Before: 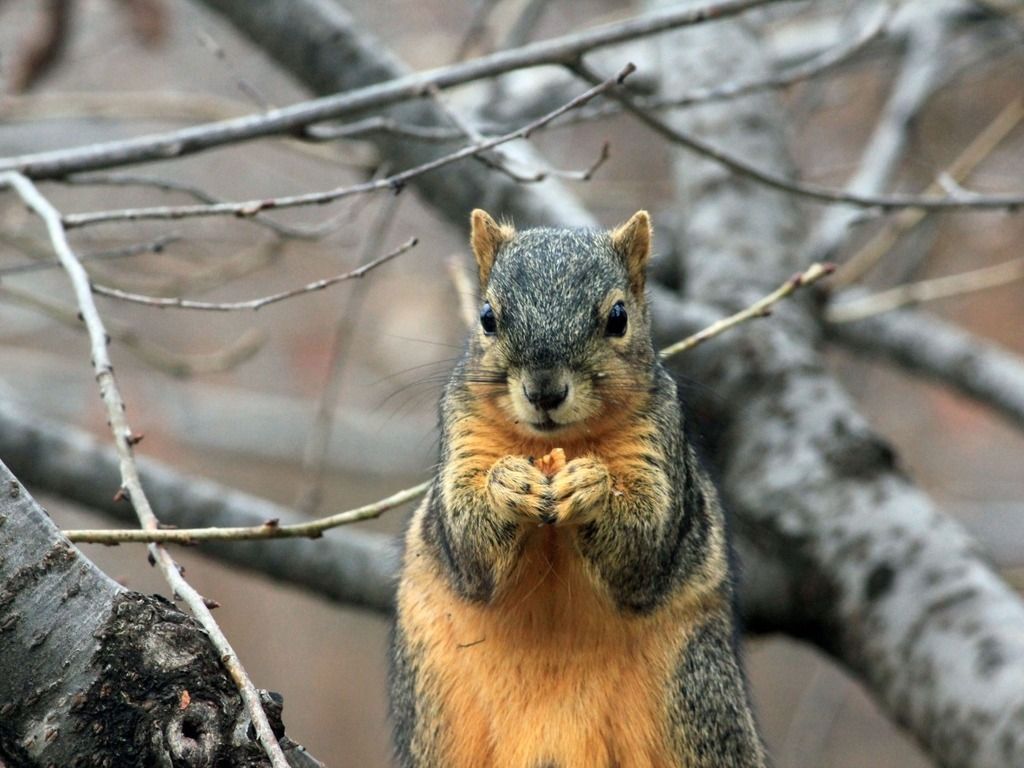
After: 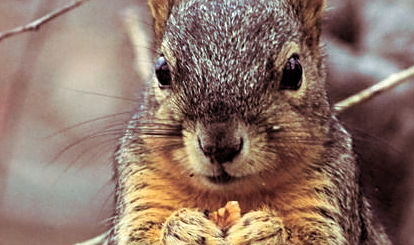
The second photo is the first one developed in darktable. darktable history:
sharpen: on, module defaults
split-toning: on, module defaults
exposure: compensate highlight preservation false
crop: left 31.751%, top 32.172%, right 27.8%, bottom 35.83%
